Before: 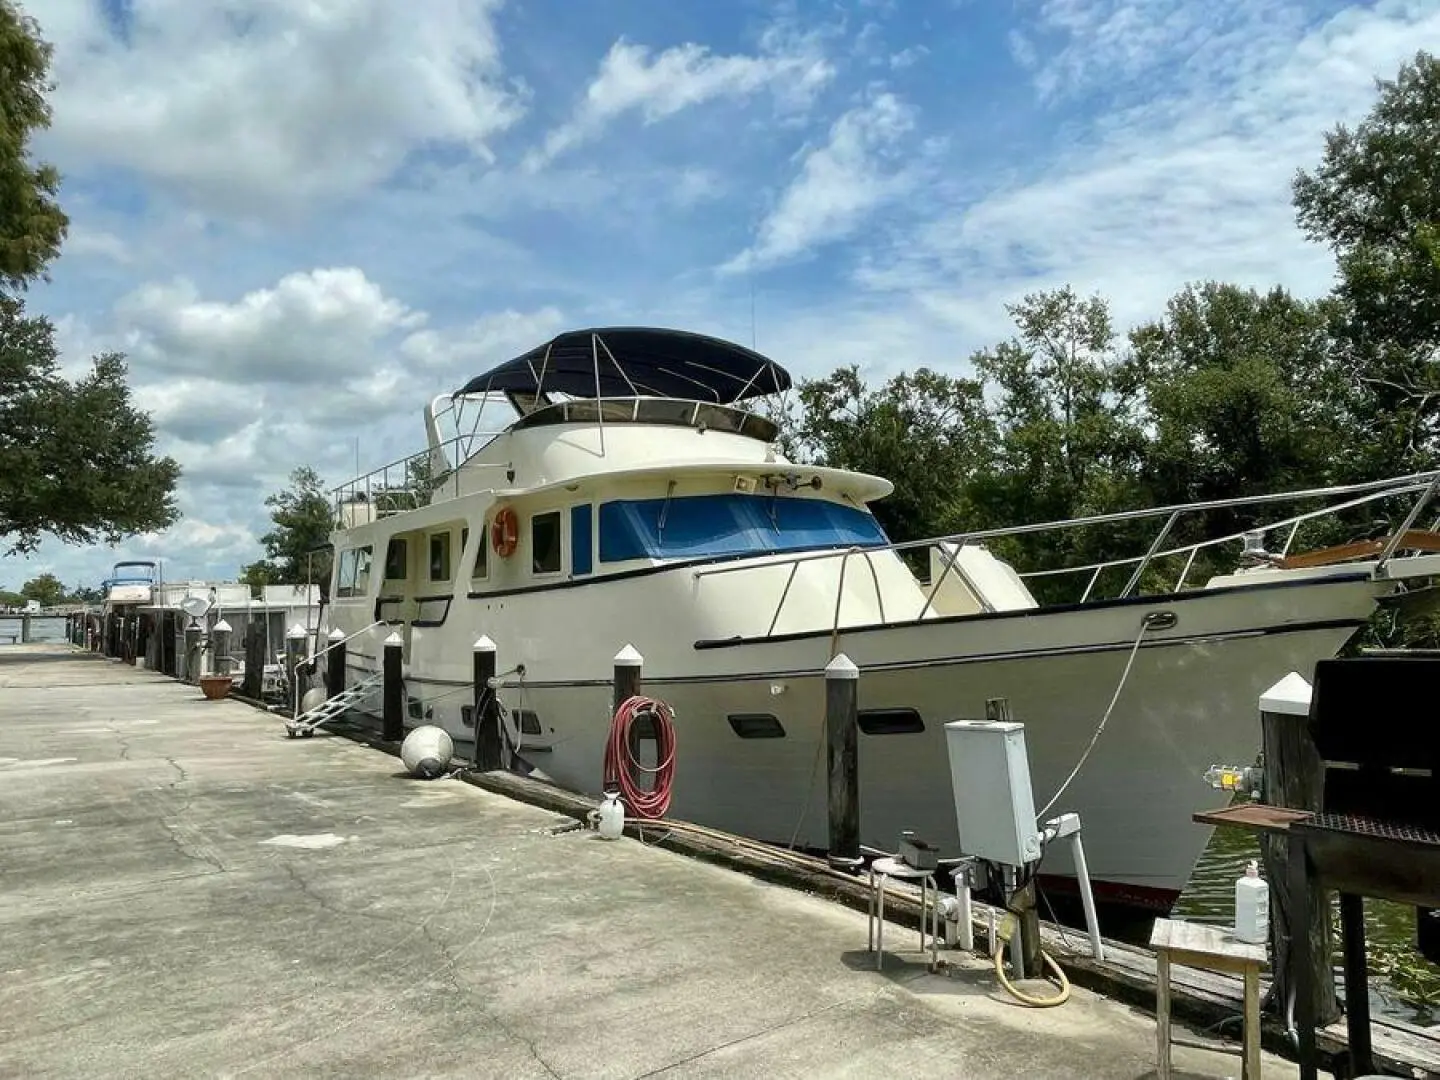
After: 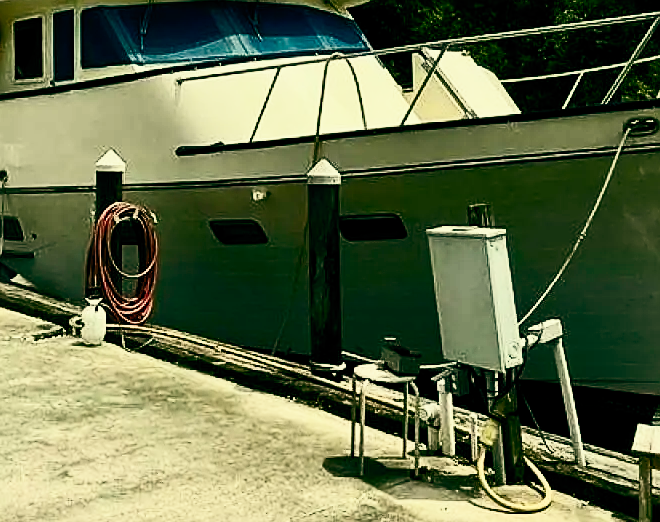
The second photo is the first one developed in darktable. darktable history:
sharpen: on, module defaults
contrast brightness saturation: contrast 0.62, brightness 0.34, saturation 0.14
color balance: mode lift, gamma, gain (sRGB), lift [1, 0.69, 1, 1], gamma [1, 1.482, 1, 1], gain [1, 1, 1, 0.802]
filmic rgb: middle gray luminance 29%, black relative exposure -10.3 EV, white relative exposure 5.5 EV, threshold 6 EV, target black luminance 0%, hardness 3.95, latitude 2.04%, contrast 1.132, highlights saturation mix 5%, shadows ↔ highlights balance 15.11%, add noise in highlights 0, preserve chrominance no, color science v3 (2019), use custom middle-gray values true, iterations of high-quality reconstruction 0, contrast in highlights soft, enable highlight reconstruction true
crop: left 35.976%, top 45.819%, right 18.162%, bottom 5.807%
